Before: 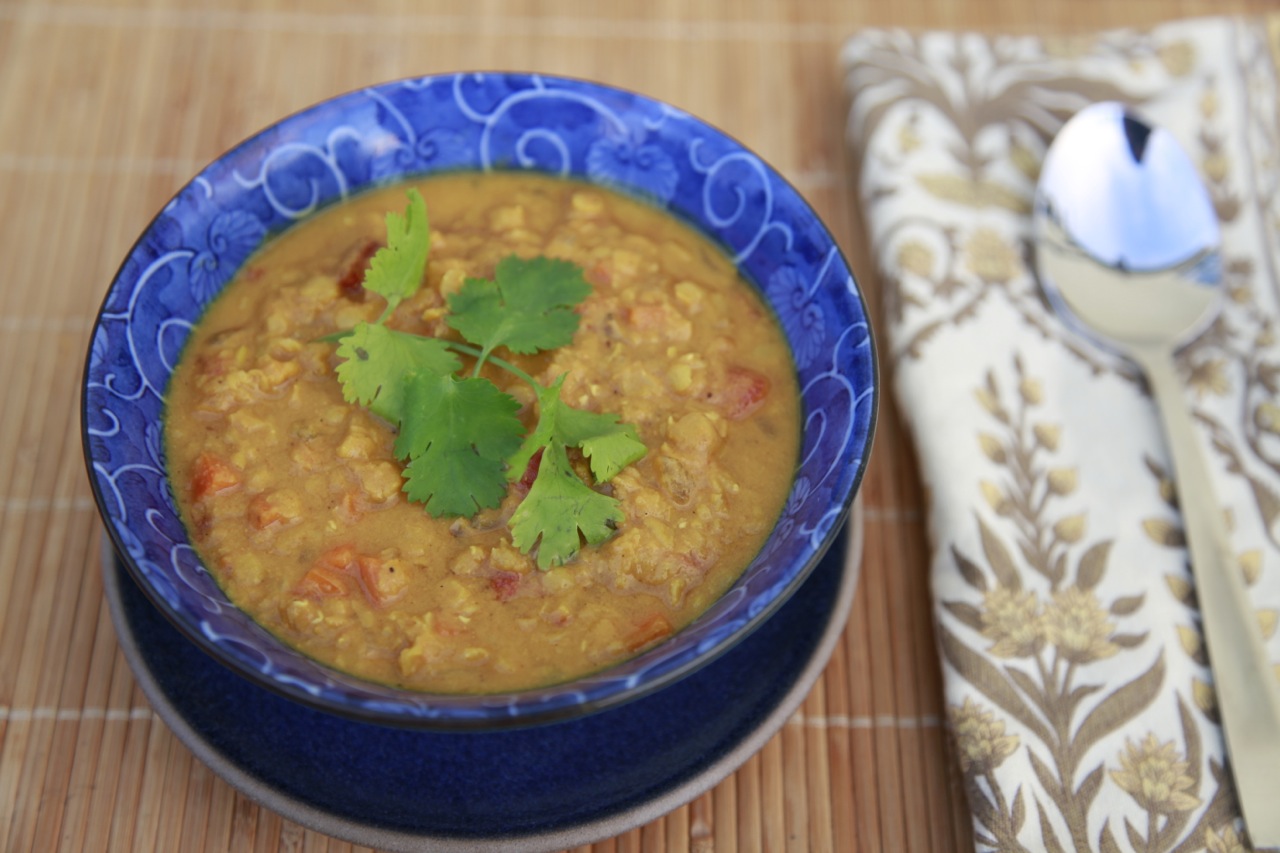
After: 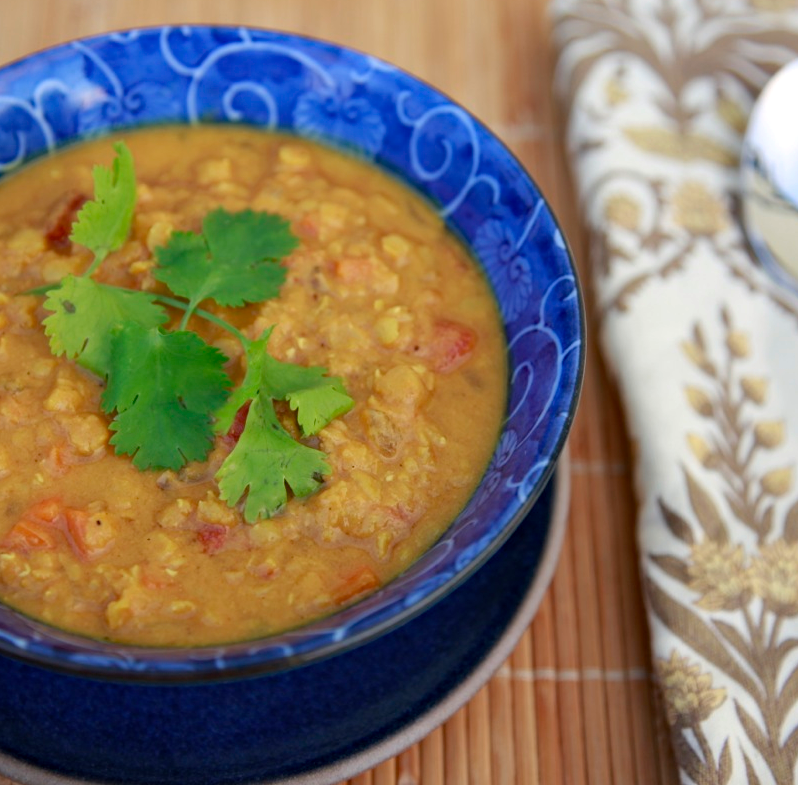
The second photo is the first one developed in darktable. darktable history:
haze removal: compatibility mode true, adaptive false
crop and rotate: left 22.918%, top 5.629%, right 14.711%, bottom 2.247%
sharpen: radius 5.325, amount 0.312, threshold 26.433
